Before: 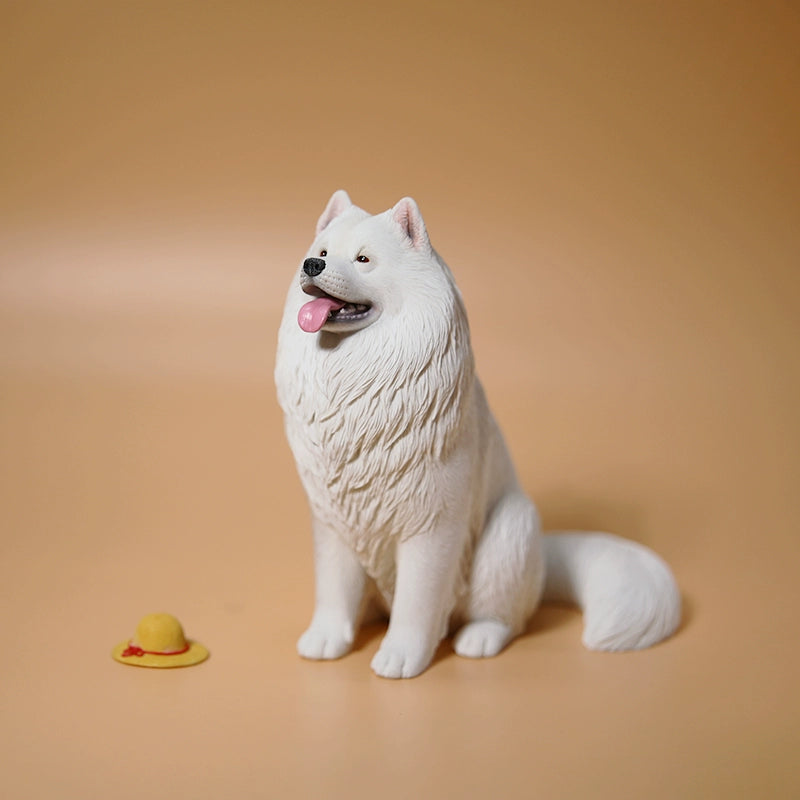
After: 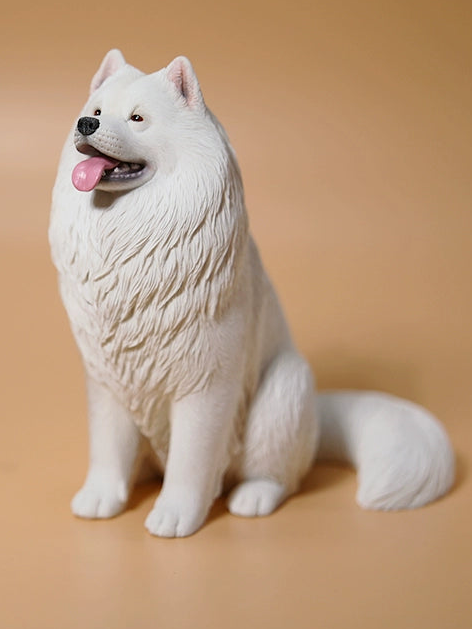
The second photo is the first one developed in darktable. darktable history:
sharpen: radius 2.883, amount 0.868, threshold 47.523
crop and rotate: left 28.256%, top 17.734%, right 12.656%, bottom 3.573%
